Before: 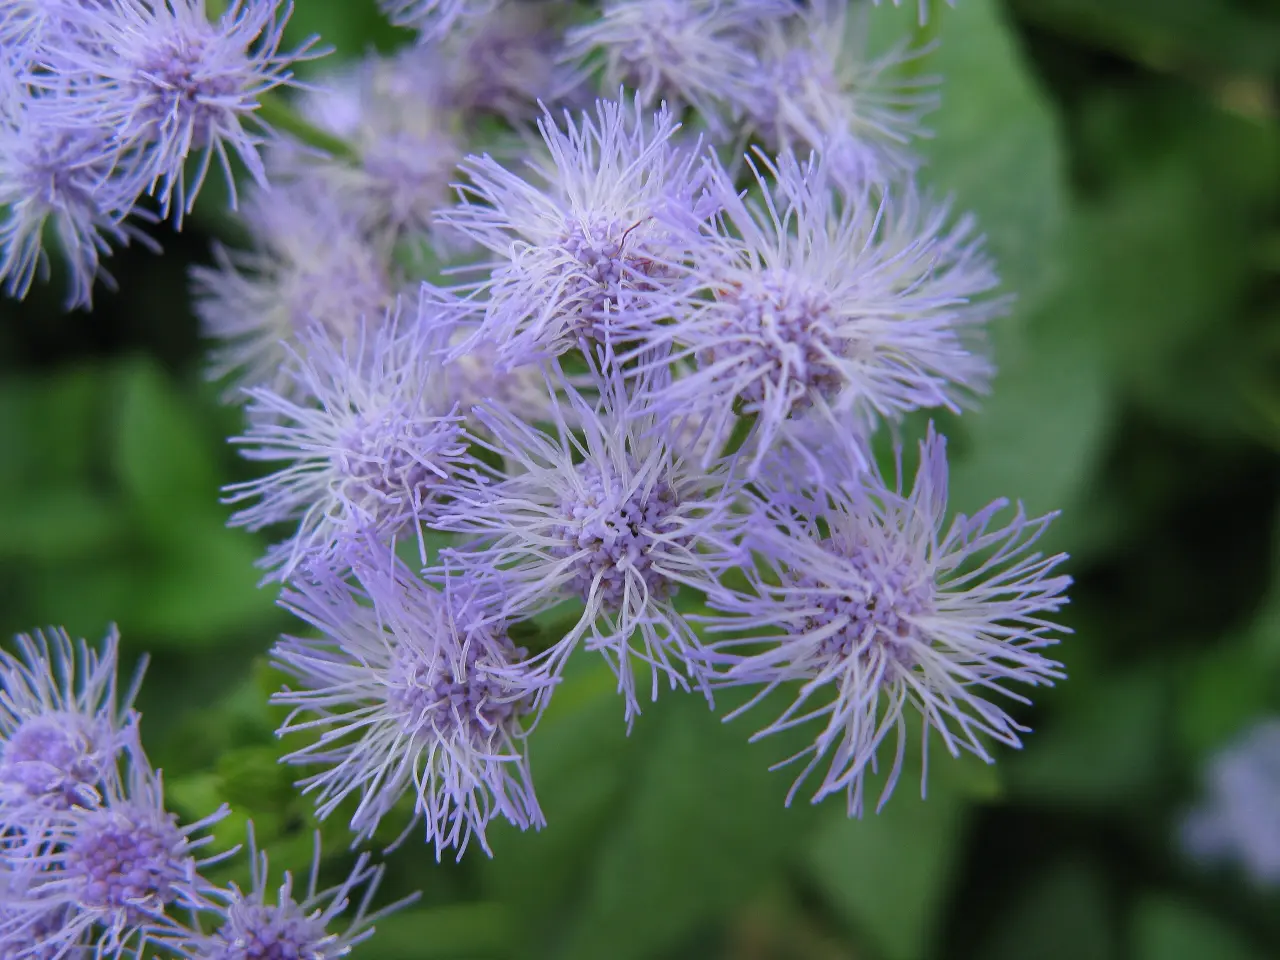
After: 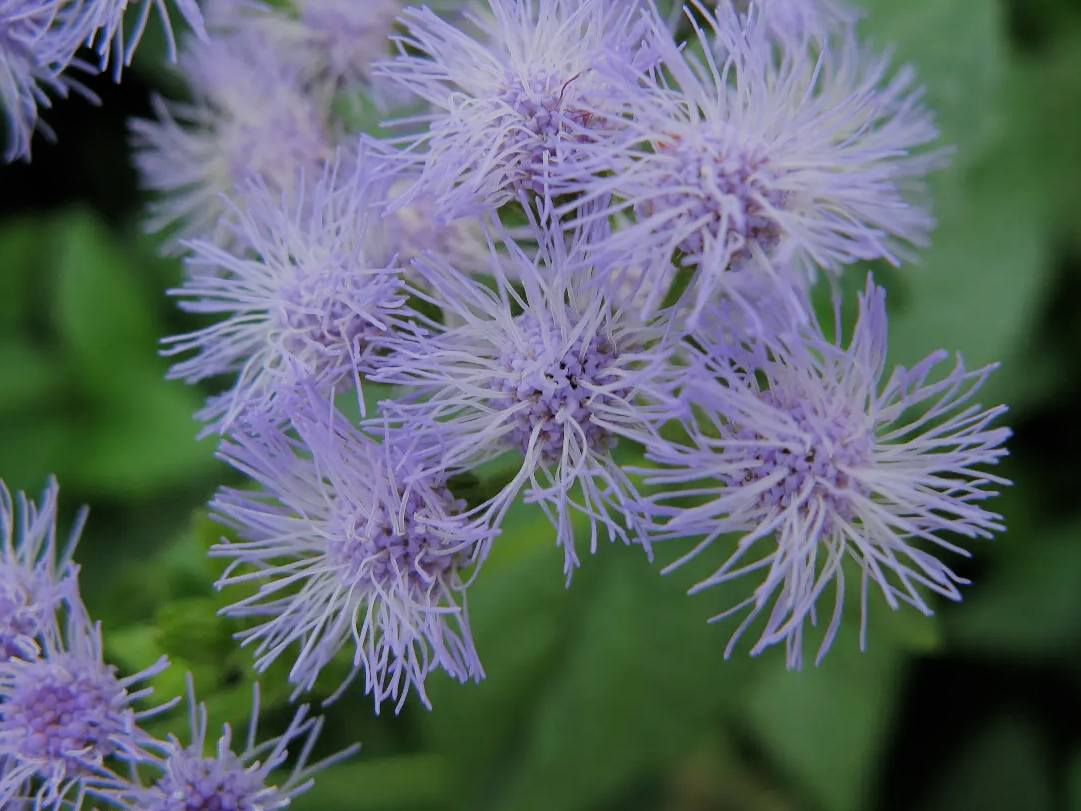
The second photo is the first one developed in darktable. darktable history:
crop and rotate: left 4.842%, top 15.51%, right 10.668%
filmic rgb: black relative exposure -7.65 EV, white relative exposure 4.56 EV, hardness 3.61
